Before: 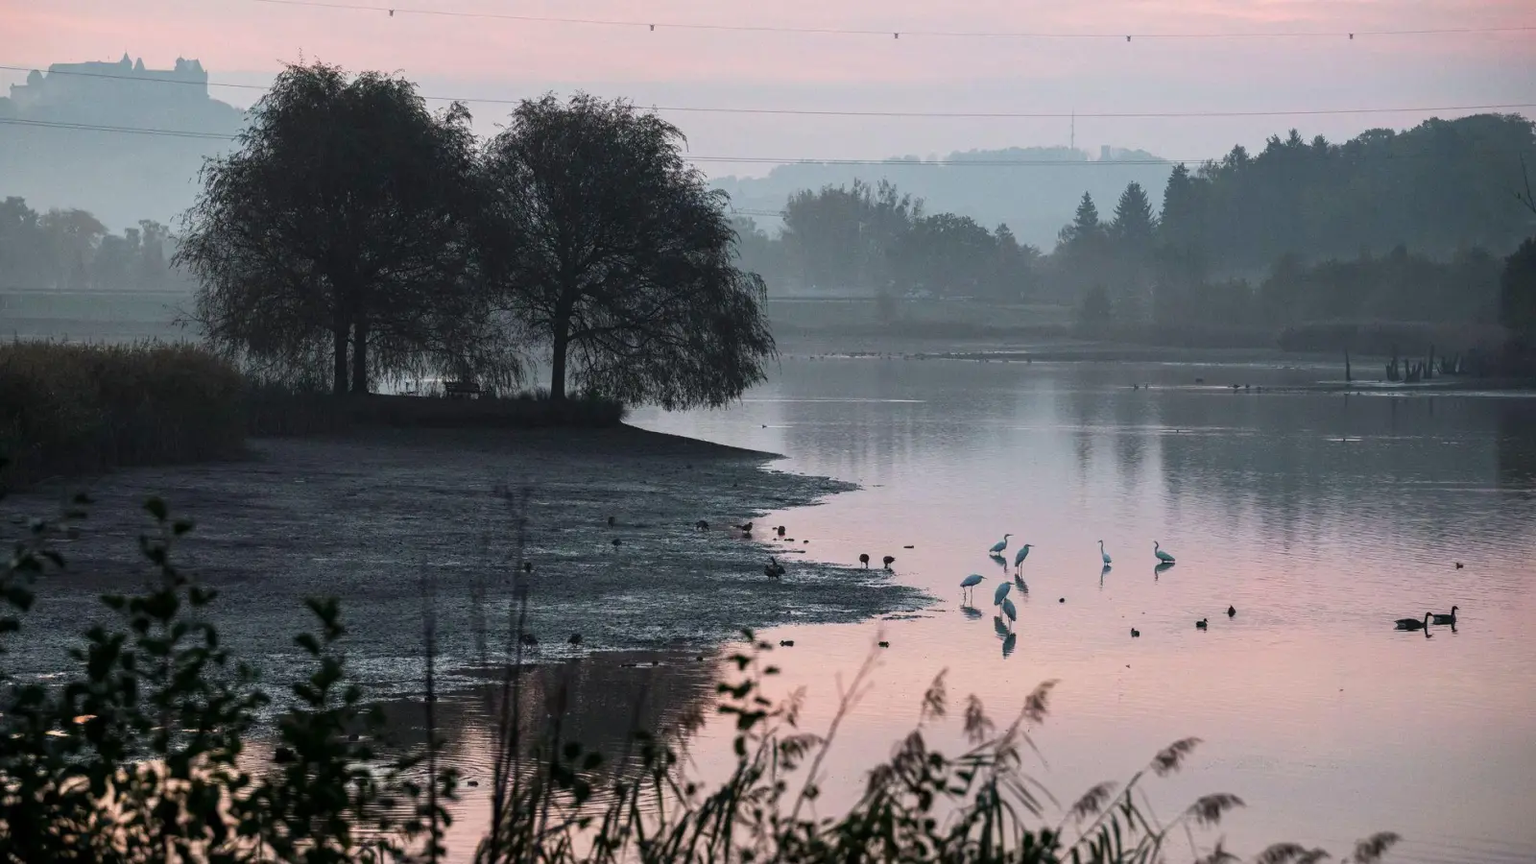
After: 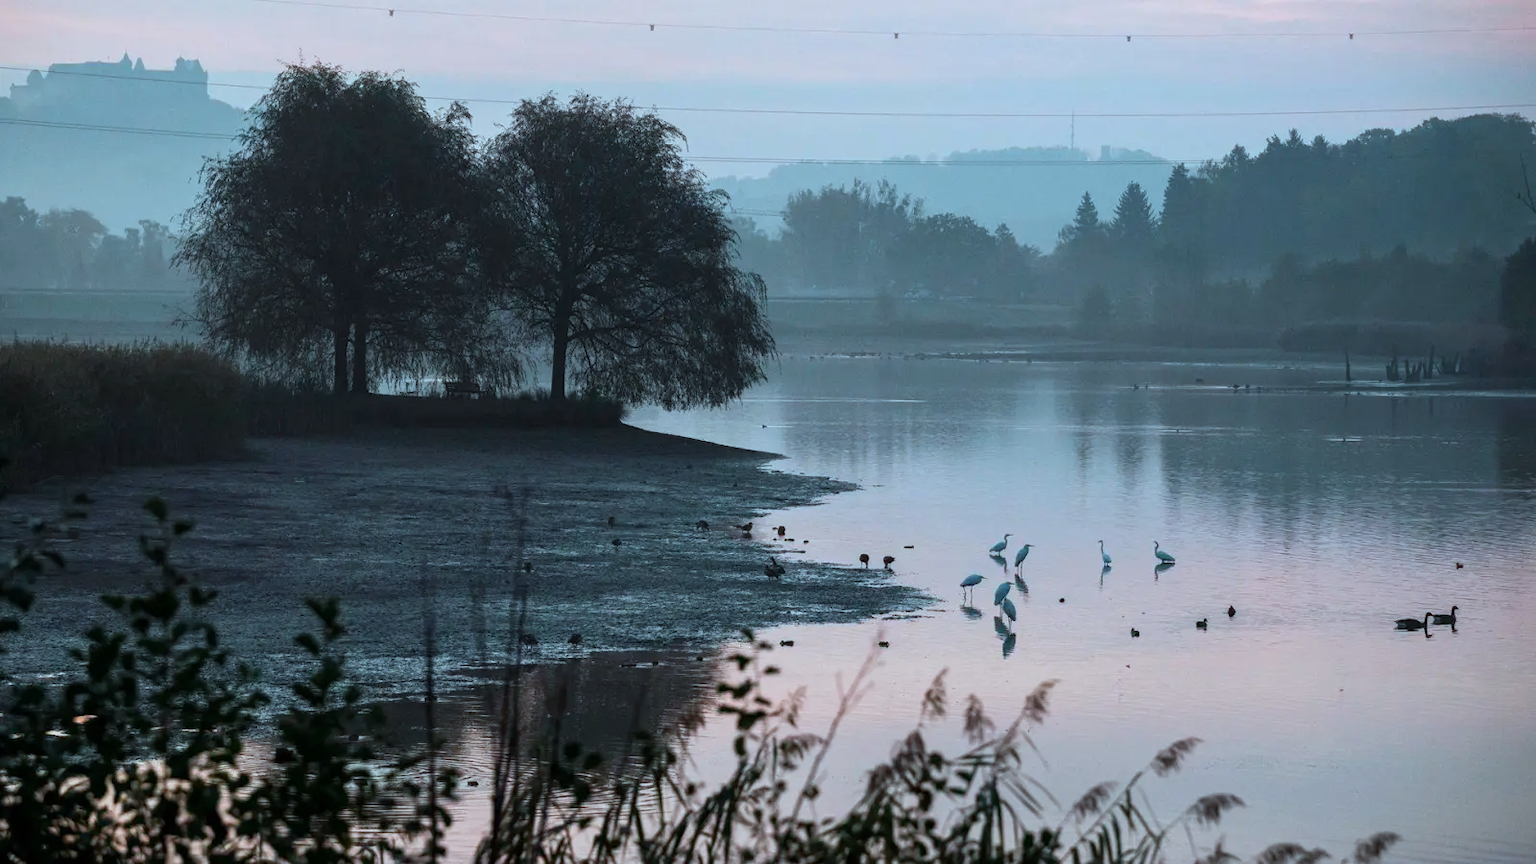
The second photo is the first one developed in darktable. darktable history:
color correction: highlights a* -11.66, highlights b* -15.2
